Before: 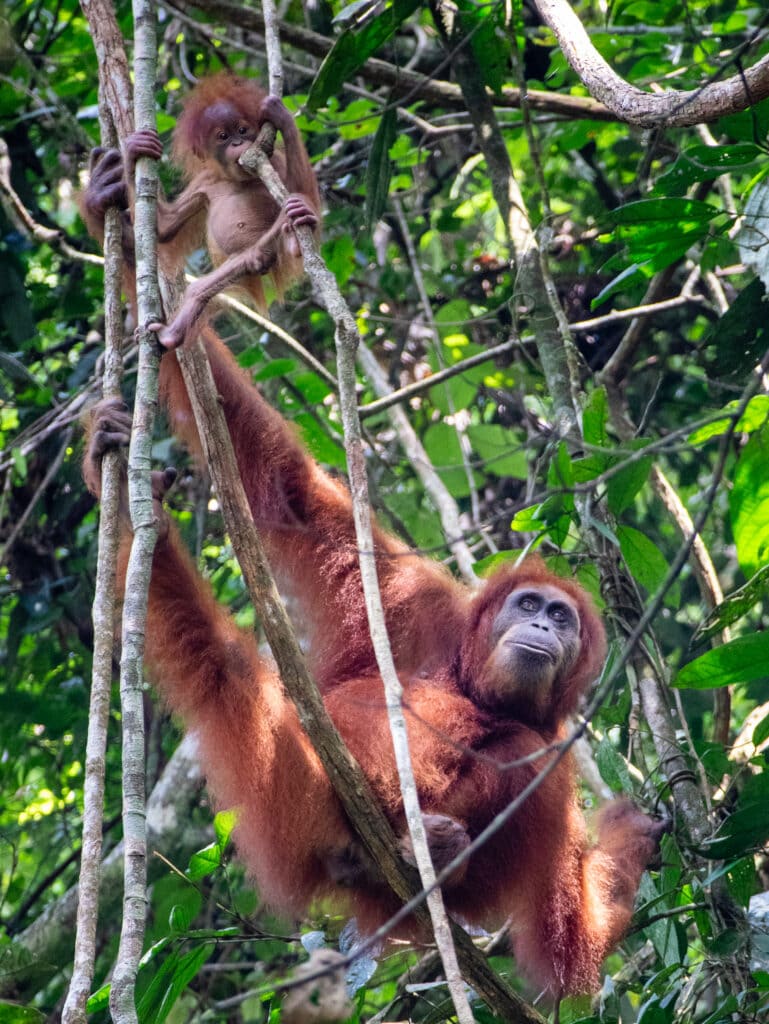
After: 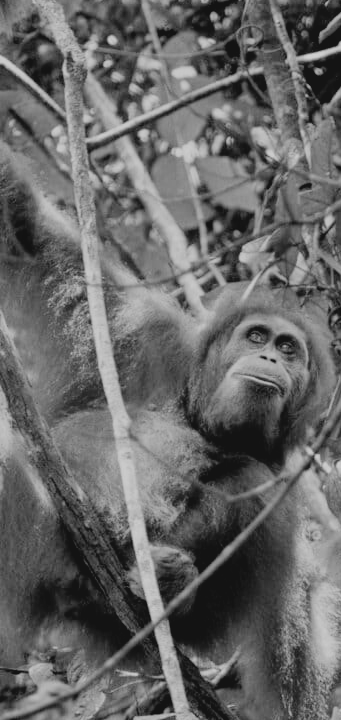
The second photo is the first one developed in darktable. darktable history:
filmic rgb: black relative exposure -7.65 EV, white relative exposure 4.56 EV, hardness 3.61
shadows and highlights: low approximation 0.01, soften with gaussian
white balance: red 1.188, blue 1.11
contrast brightness saturation: contrast -0.11
crop: left 35.432%, top 26.233%, right 20.145%, bottom 3.432%
monochrome: on, module defaults
exposure: black level correction 0.009, exposure 0.014 EV, compensate highlight preservation false
